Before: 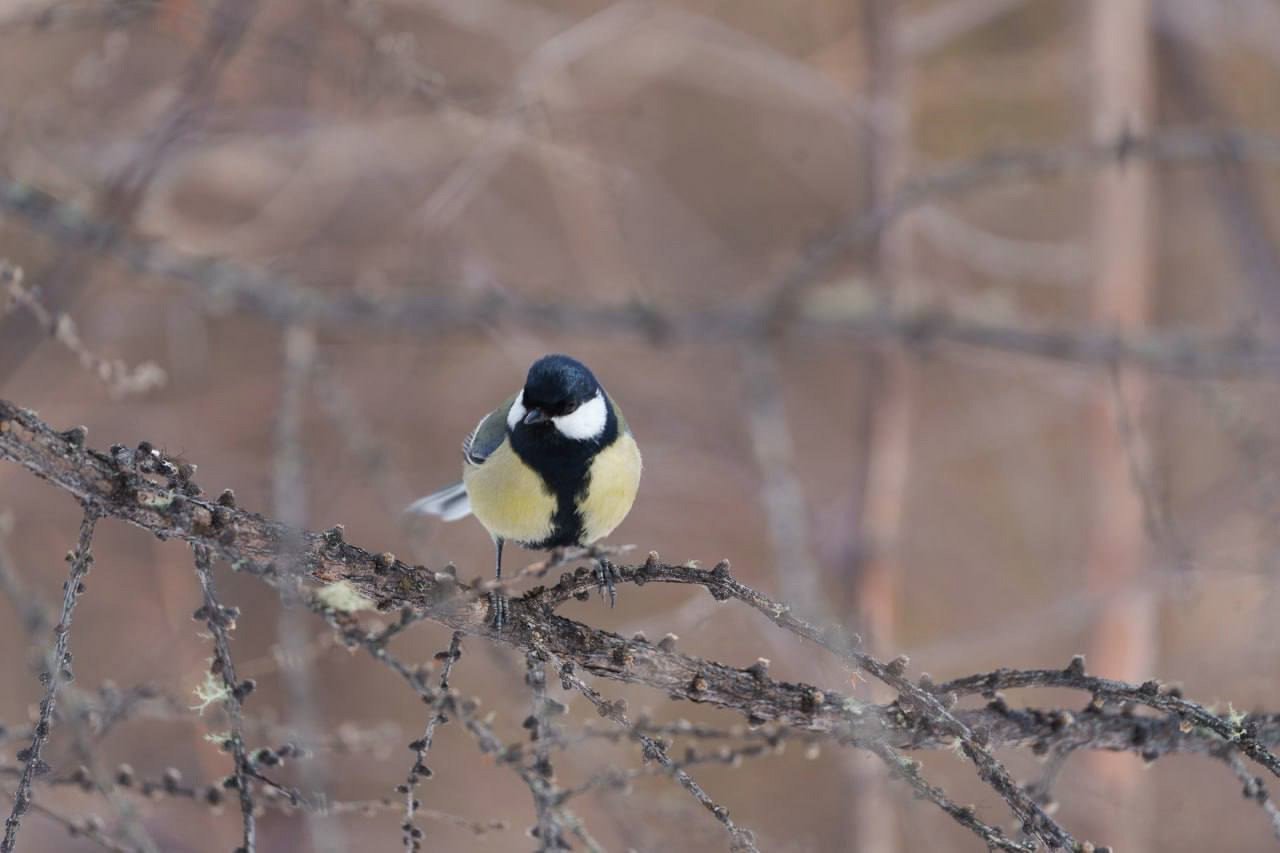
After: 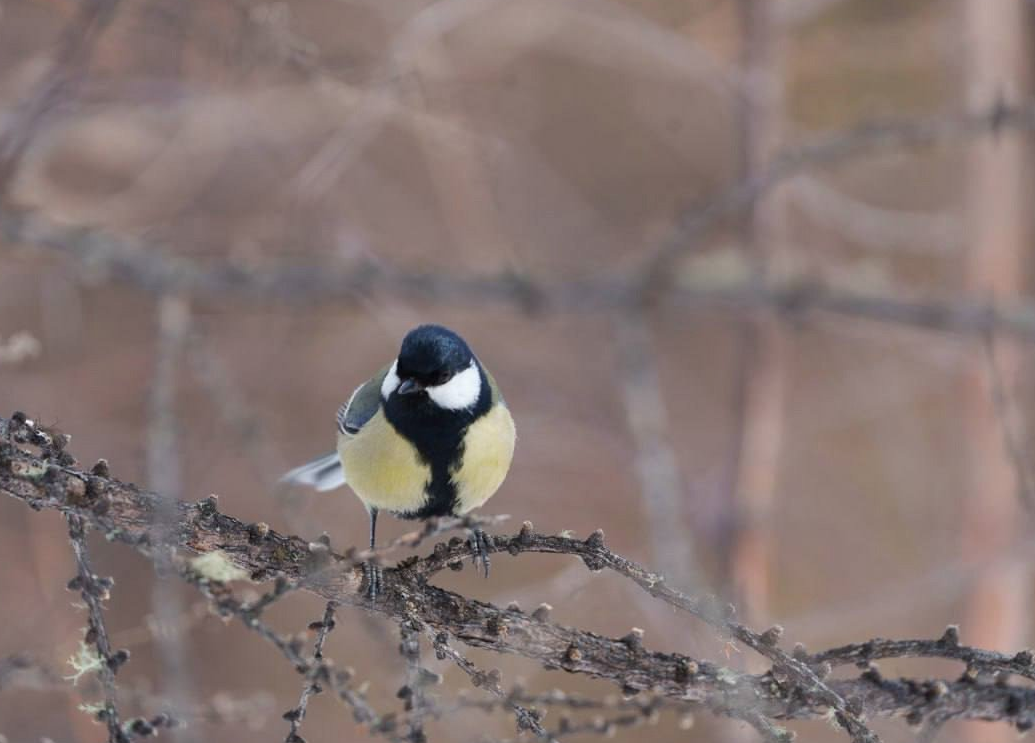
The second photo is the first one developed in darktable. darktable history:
crop: left 9.905%, top 3.613%, right 9.22%, bottom 9.206%
